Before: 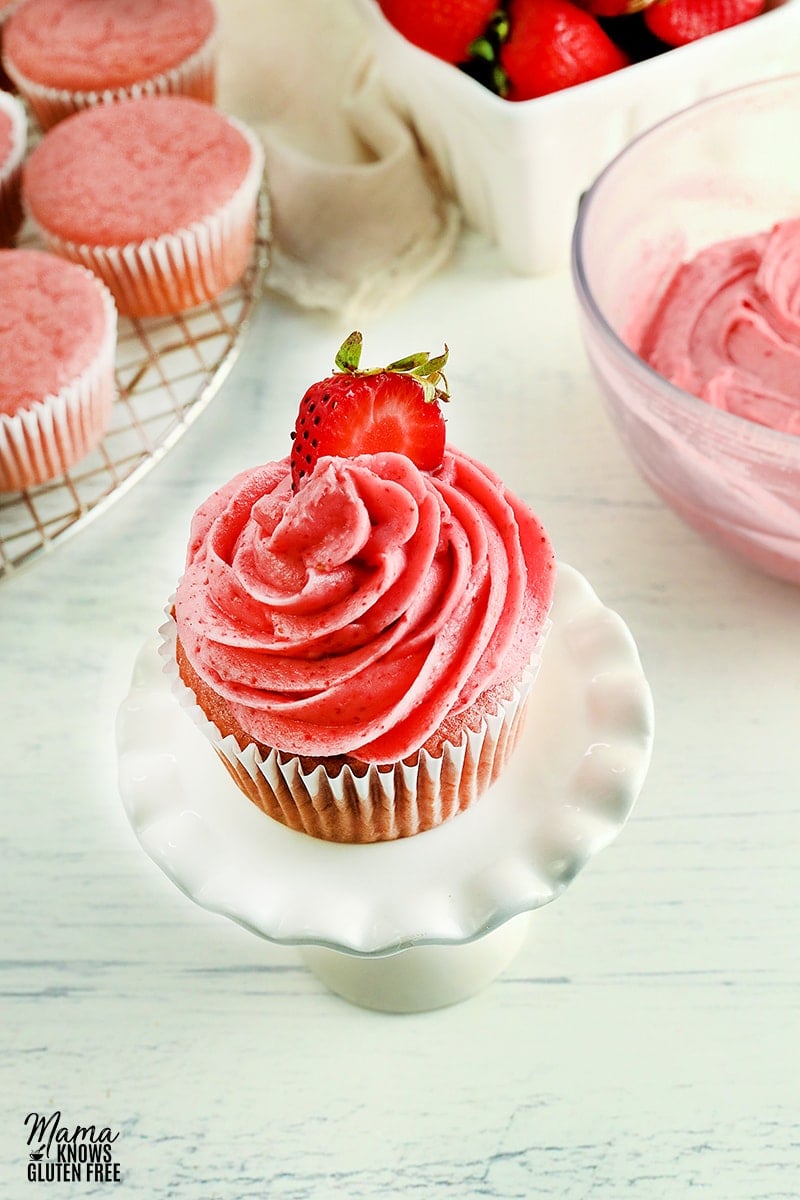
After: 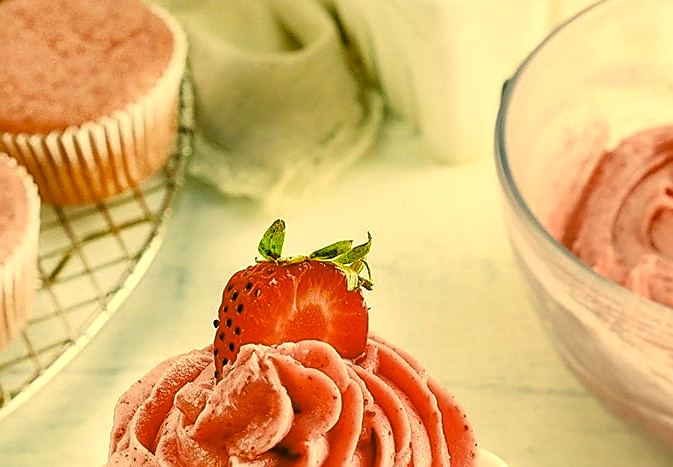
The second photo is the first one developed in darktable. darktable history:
crop and rotate: left 9.681%, top 9.362%, right 6.164%, bottom 51.706%
sharpen: on, module defaults
color correction: highlights a* 5.7, highlights b* 33.53, shadows a* -25.71, shadows b* 4.03
local contrast: detail 130%
